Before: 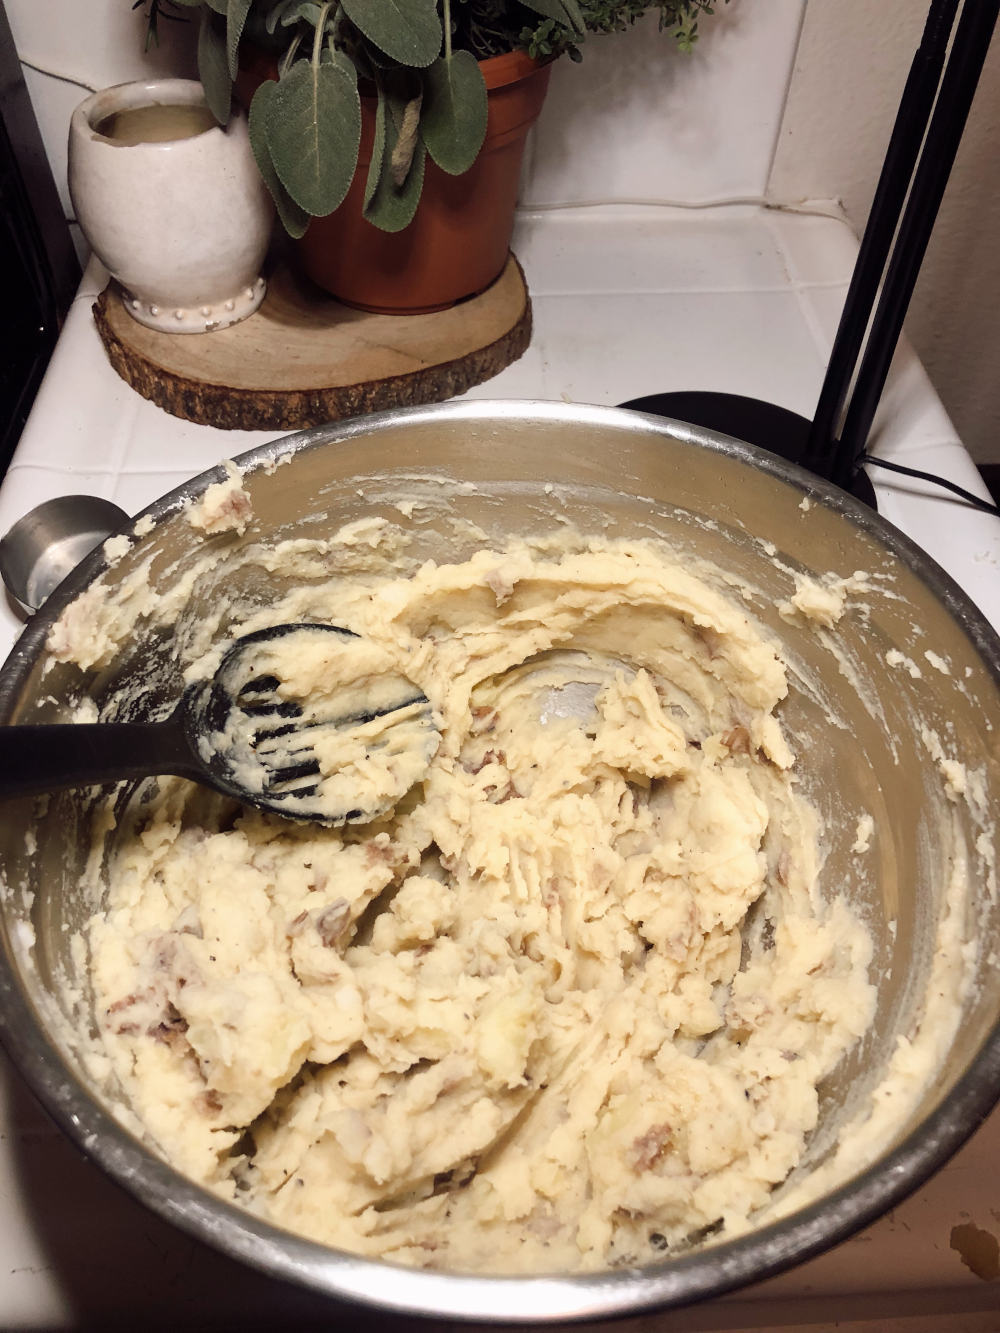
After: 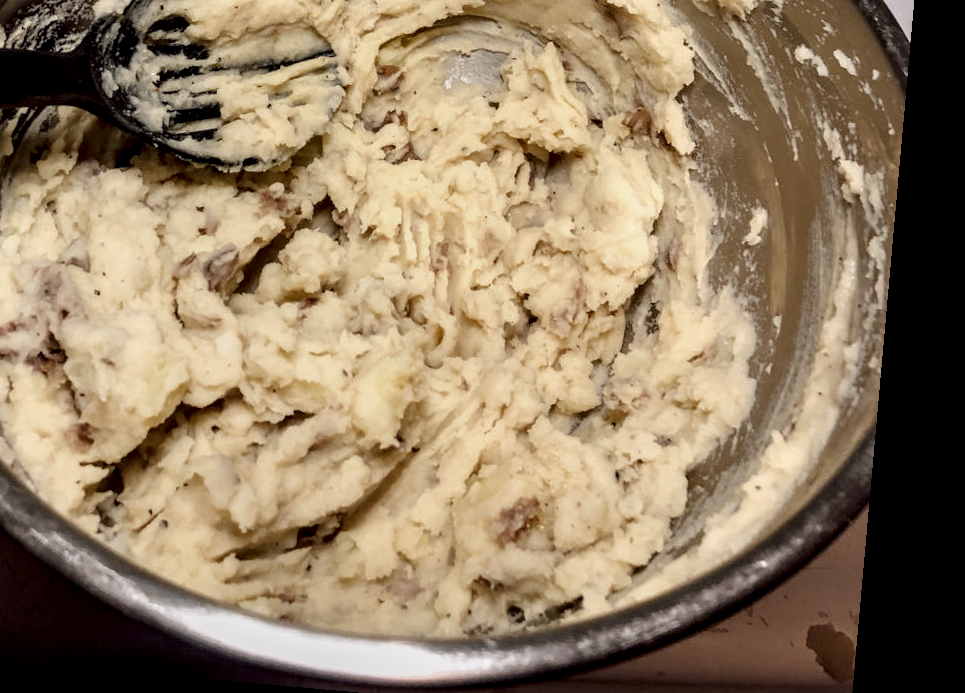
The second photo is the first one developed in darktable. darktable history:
exposure: exposure -0.462 EV, compensate highlight preservation false
crop and rotate: left 13.306%, top 48.129%, bottom 2.928%
local contrast: highlights 65%, shadows 54%, detail 169%, midtone range 0.514
rotate and perspective: rotation 5.12°, automatic cropping off
